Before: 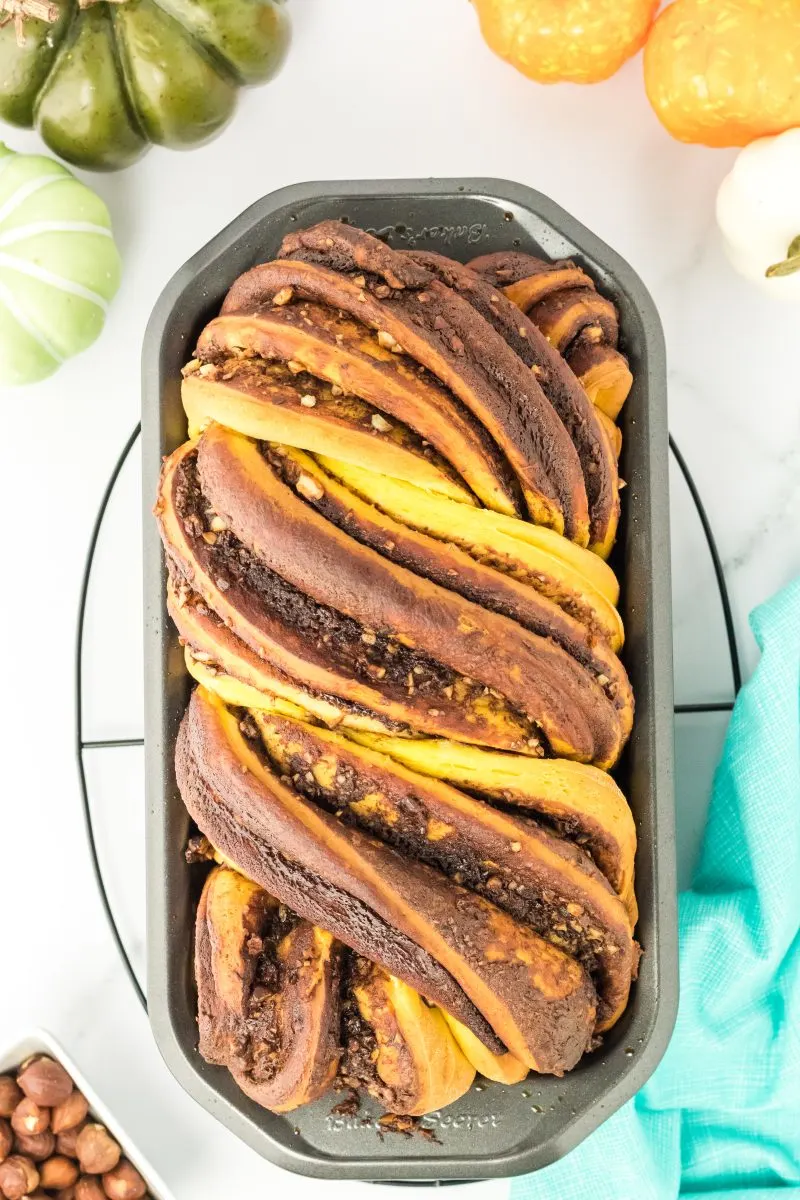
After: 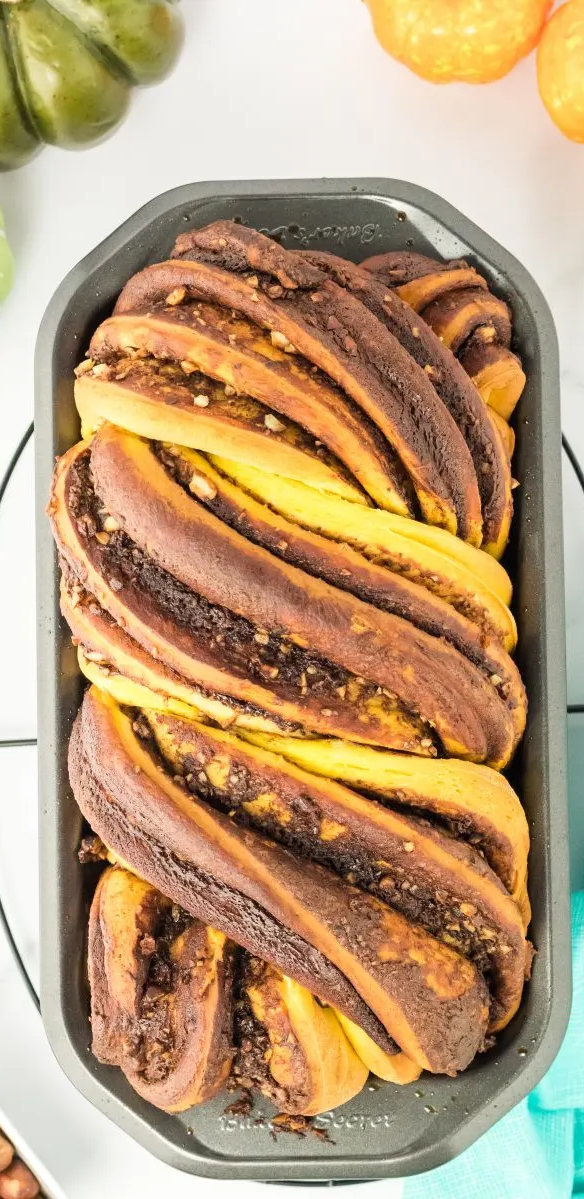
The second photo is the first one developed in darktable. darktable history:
crop: left 13.481%, top 0%, right 13.496%
